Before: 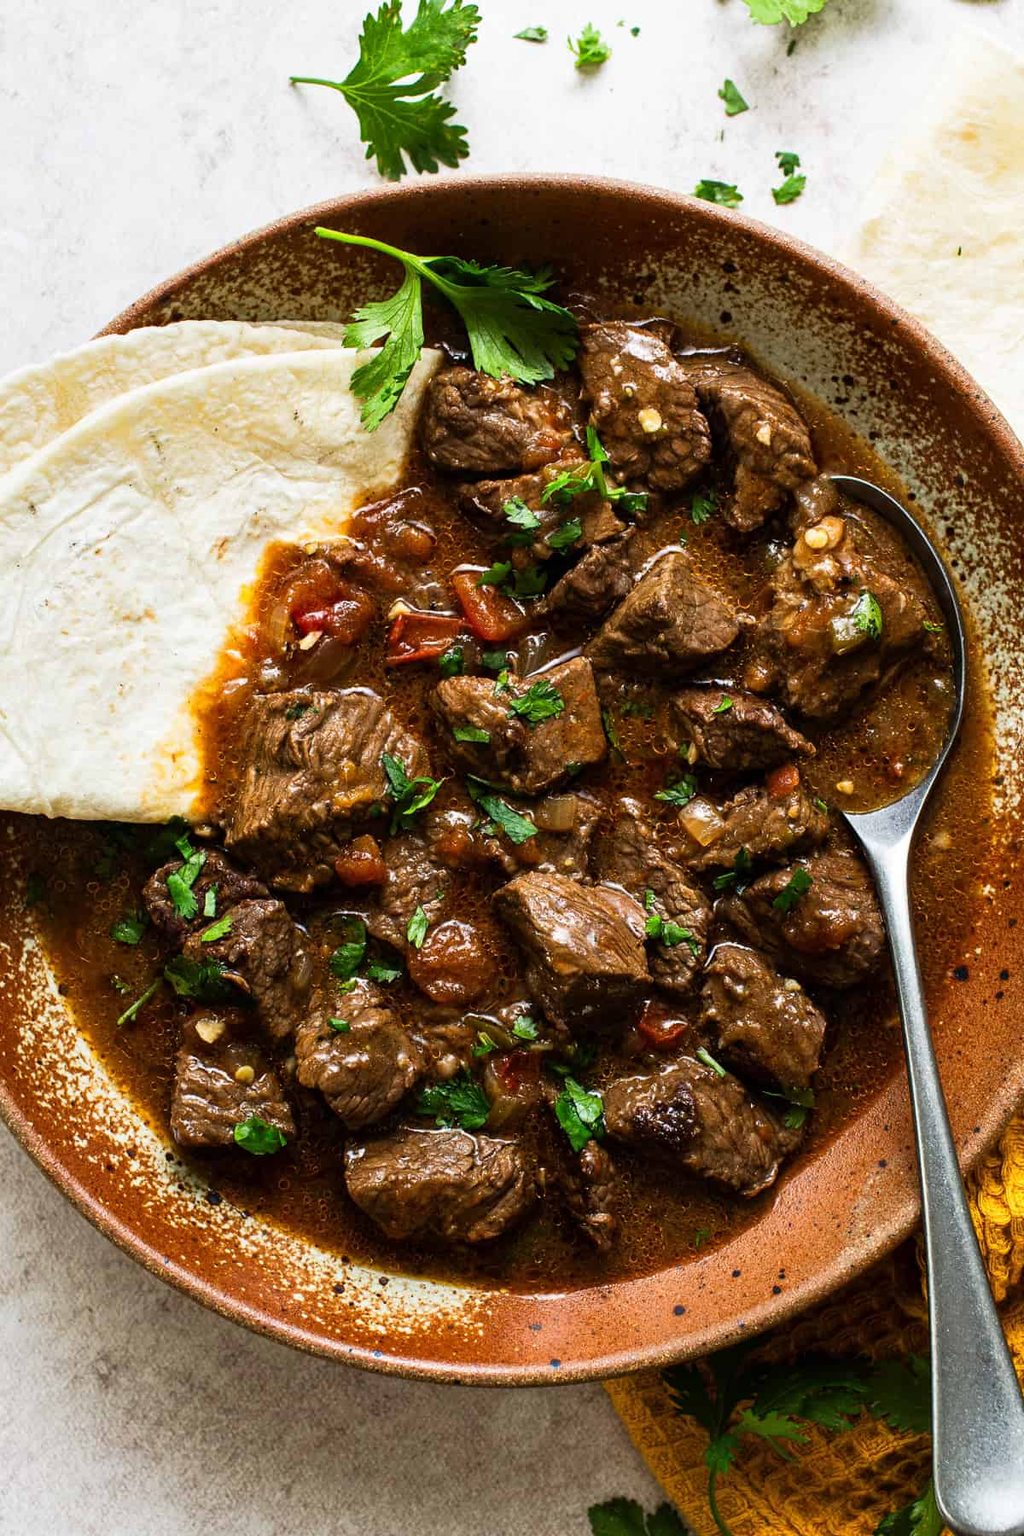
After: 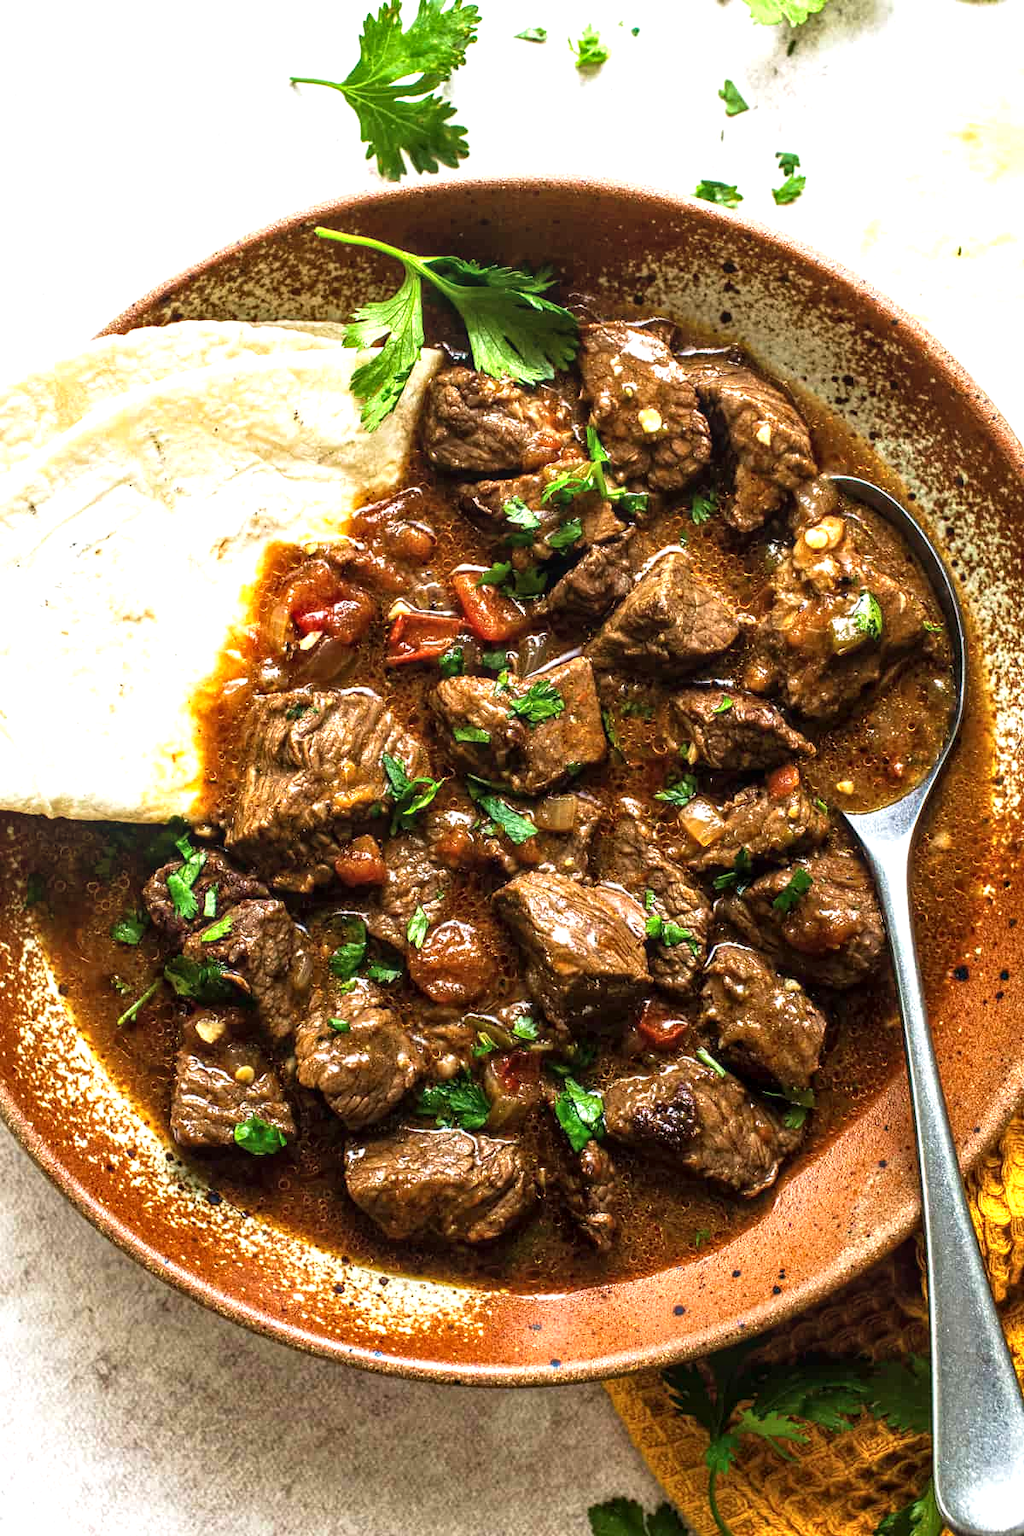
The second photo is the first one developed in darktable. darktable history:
velvia: strength 17.11%
exposure: black level correction 0, exposure 0.697 EV, compensate exposure bias true, compensate highlight preservation false
local contrast: on, module defaults
